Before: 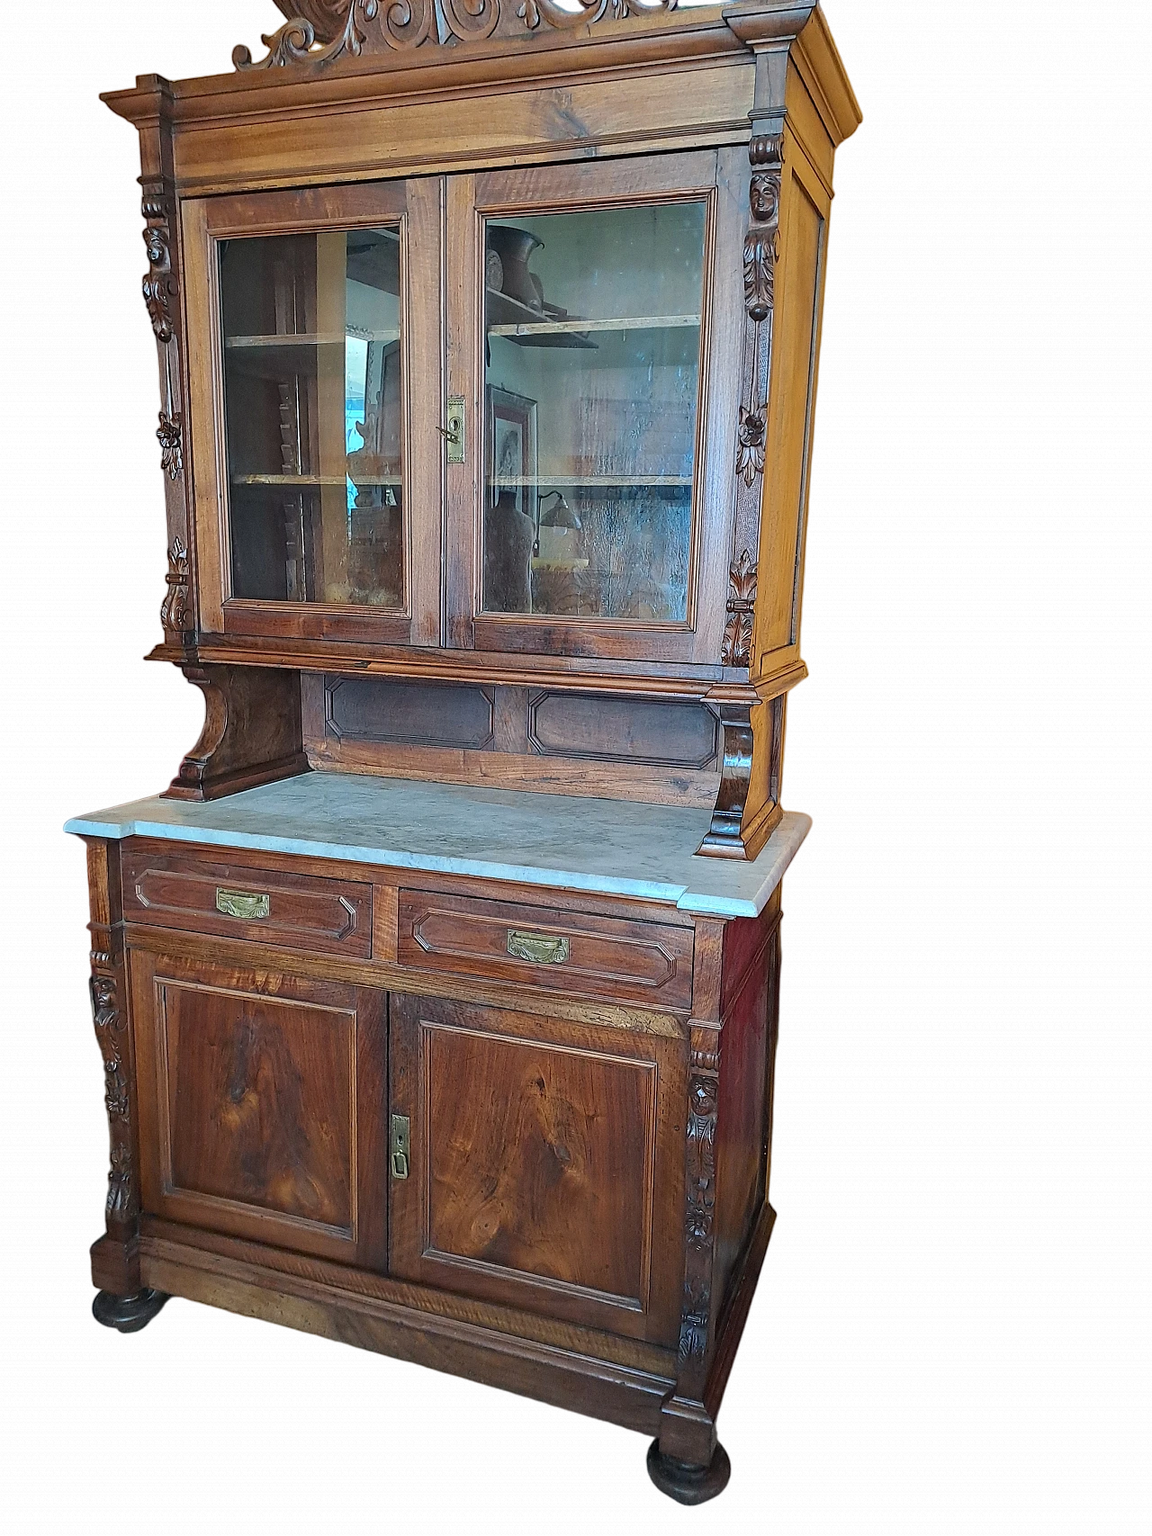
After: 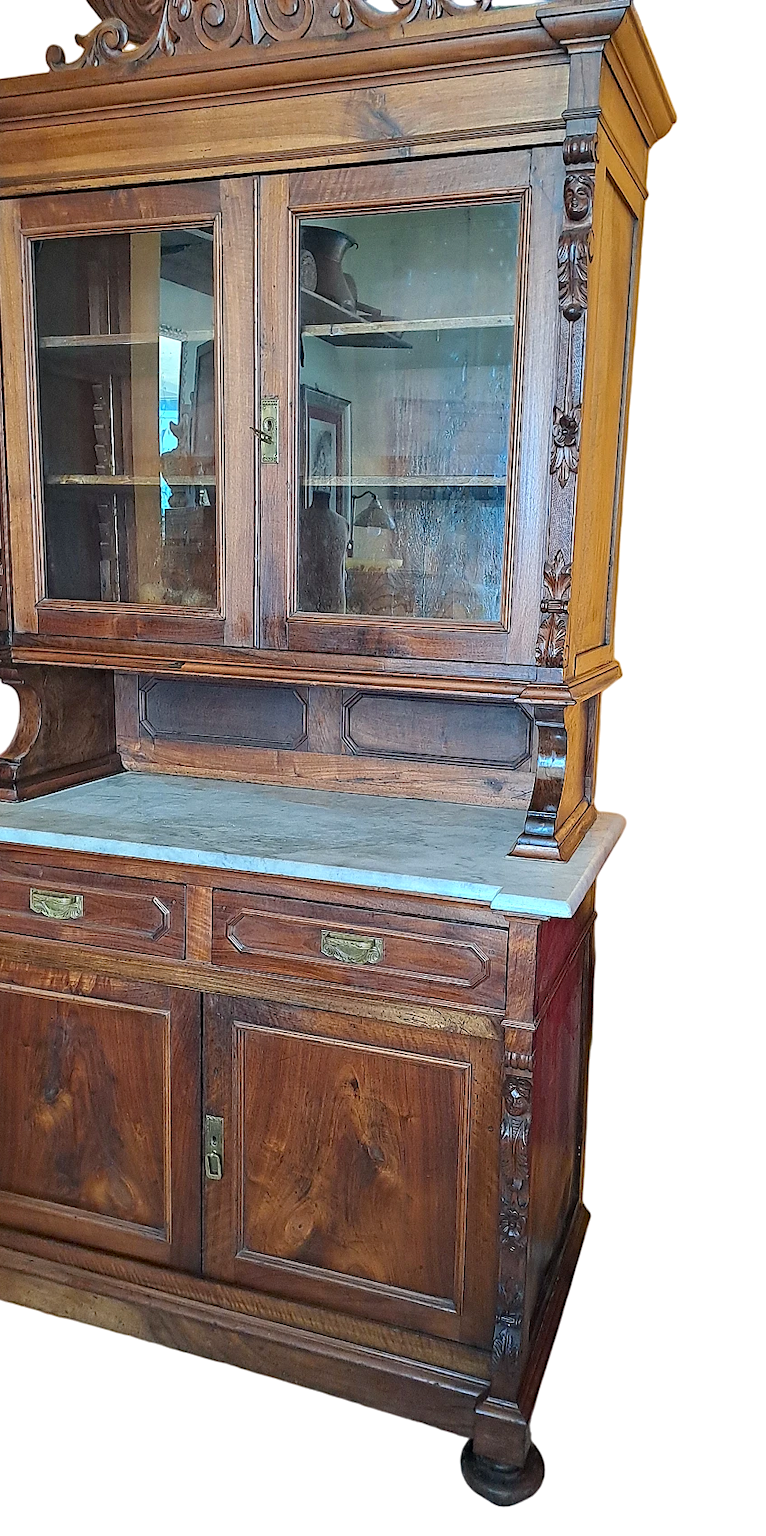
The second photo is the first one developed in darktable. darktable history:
crop and rotate: left 16.213%, right 17.289%
haze removal: compatibility mode true, adaptive false
exposure: exposure 0.169 EV, compensate exposure bias true, compensate highlight preservation false
